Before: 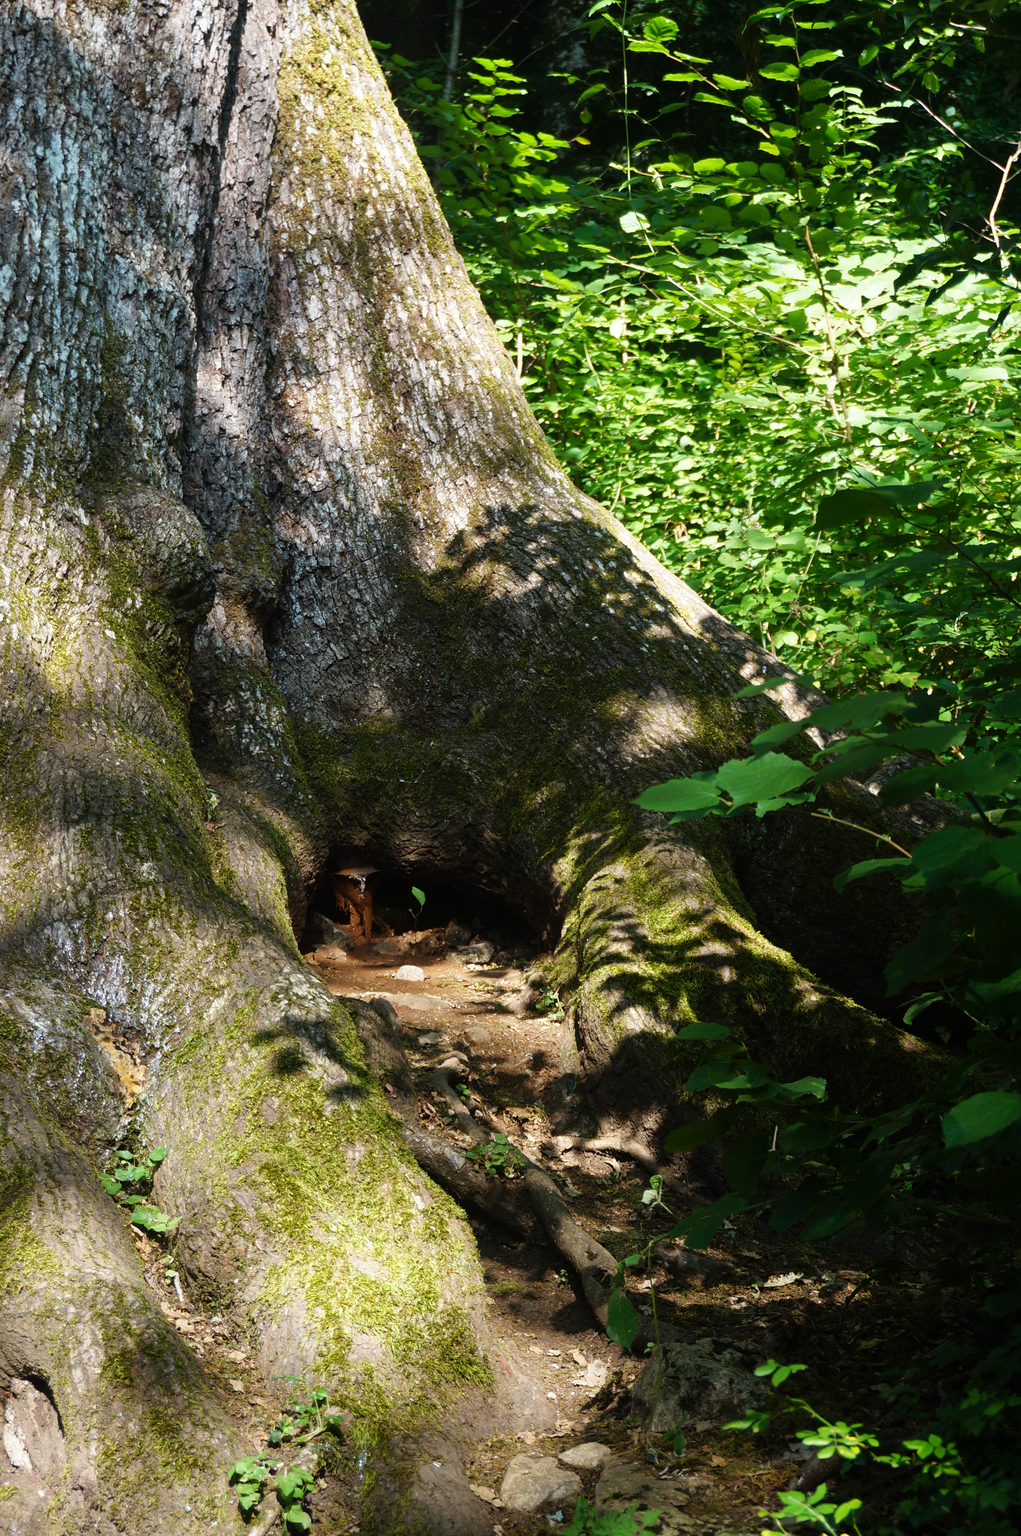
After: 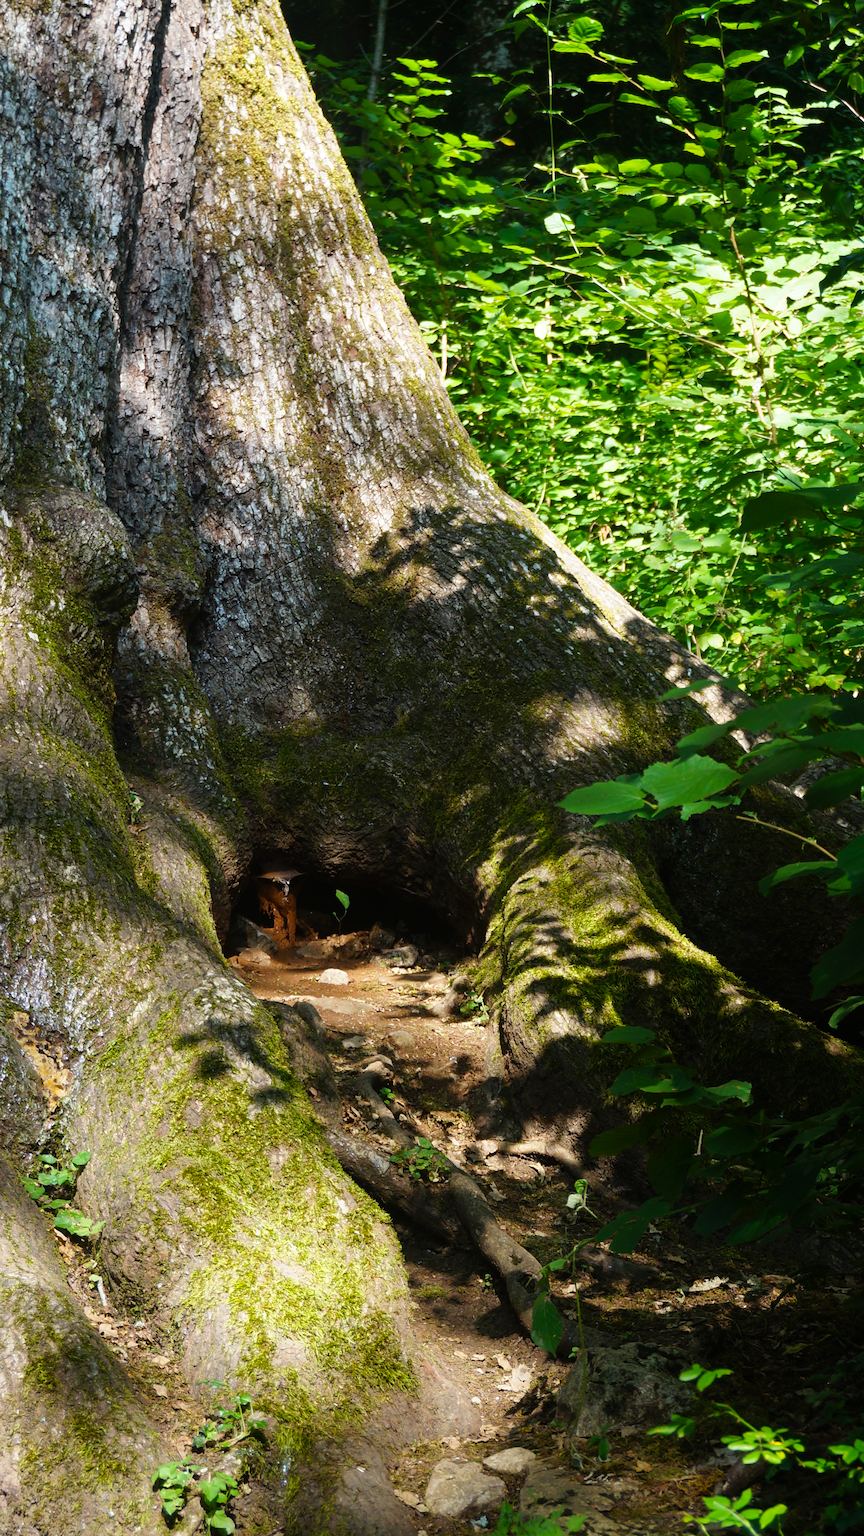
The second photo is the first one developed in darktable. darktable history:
crop: left 7.598%, right 7.873%
color balance: output saturation 110%
